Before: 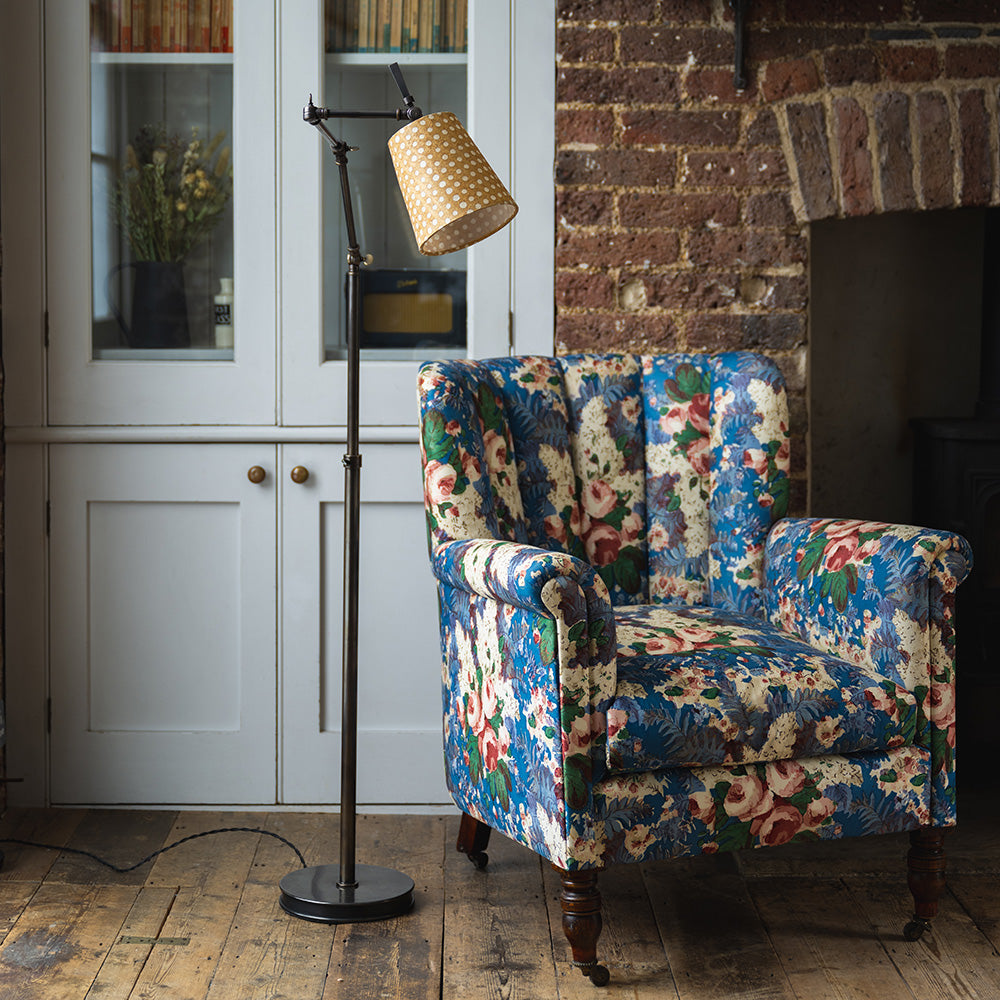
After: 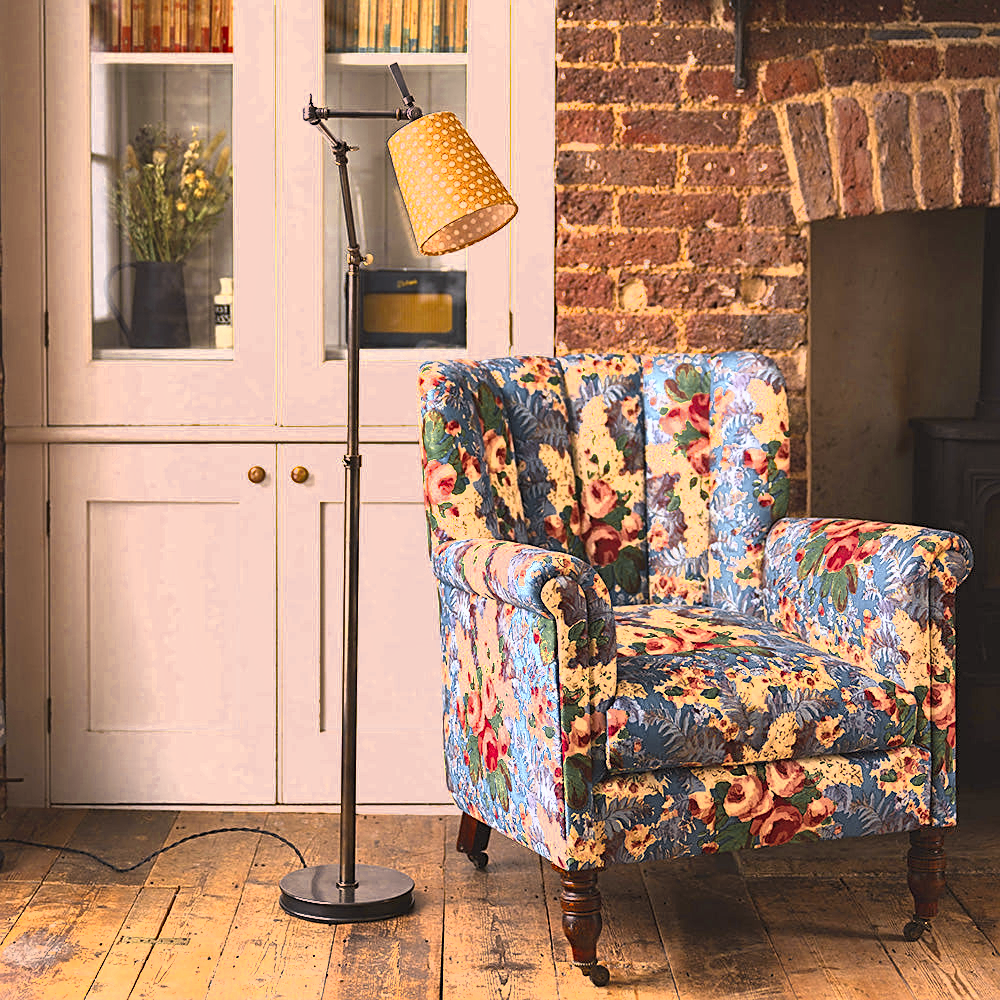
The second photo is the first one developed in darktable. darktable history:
color correction: highlights a* 17.88, highlights b* 18.79
shadows and highlights: radius 125.46, shadows 30.51, highlights -30.51, low approximation 0.01, soften with gaussian
sharpen: on, module defaults
exposure: exposure 2.003 EV, compensate highlight preservation false
color zones: curves: ch0 [(0.035, 0.242) (0.25, 0.5) (0.384, 0.214) (0.488, 0.255) (0.75, 0.5)]; ch1 [(0.063, 0.379) (0.25, 0.5) (0.354, 0.201) (0.489, 0.085) (0.729, 0.271)]; ch2 [(0.25, 0.5) (0.38, 0.517) (0.442, 0.51) (0.735, 0.456)]
